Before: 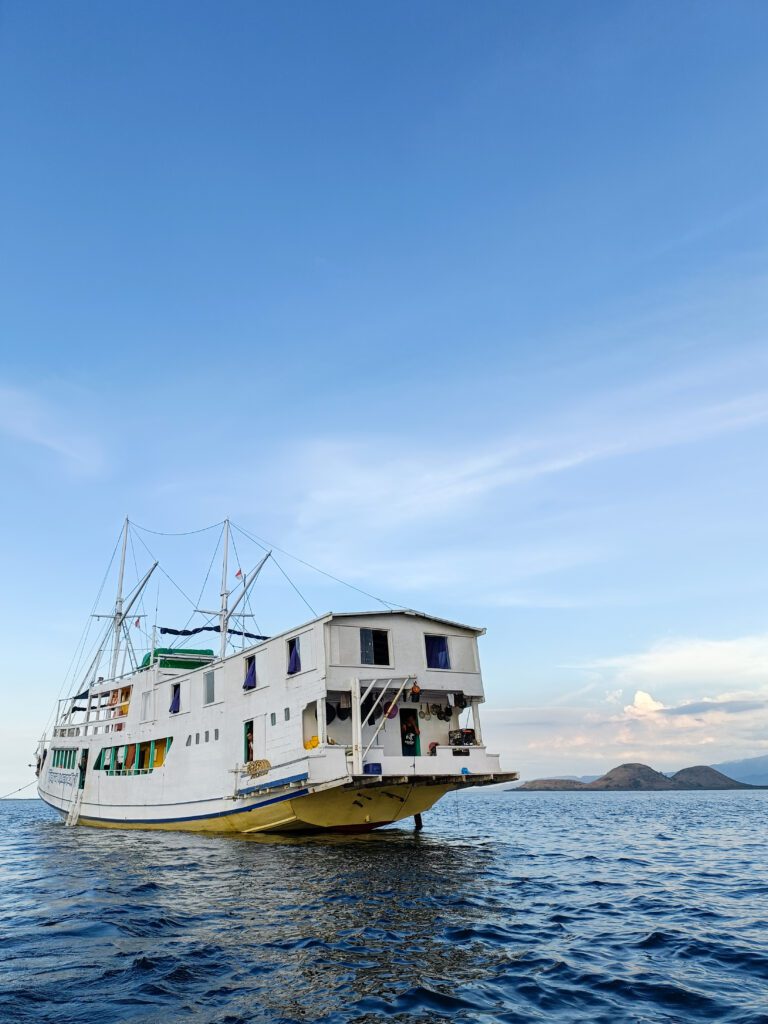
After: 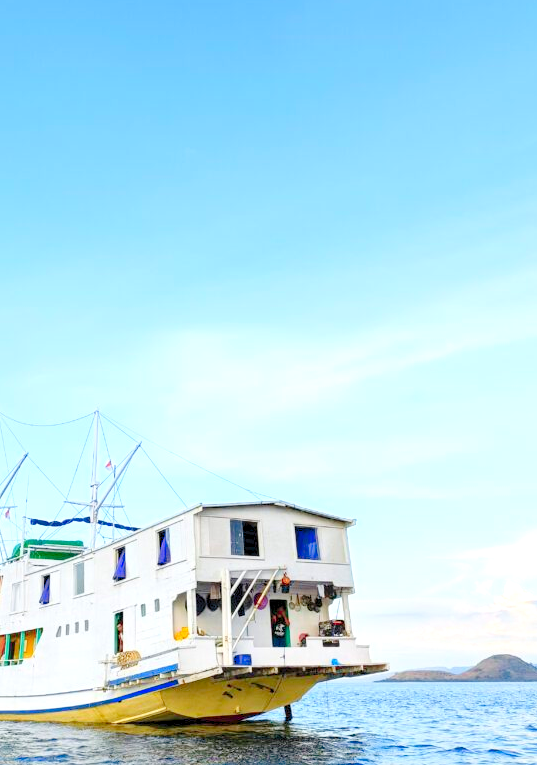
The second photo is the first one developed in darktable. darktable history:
levels: levels [0.008, 0.318, 0.836]
crop and rotate: left 17.046%, top 10.659%, right 12.989%, bottom 14.553%
